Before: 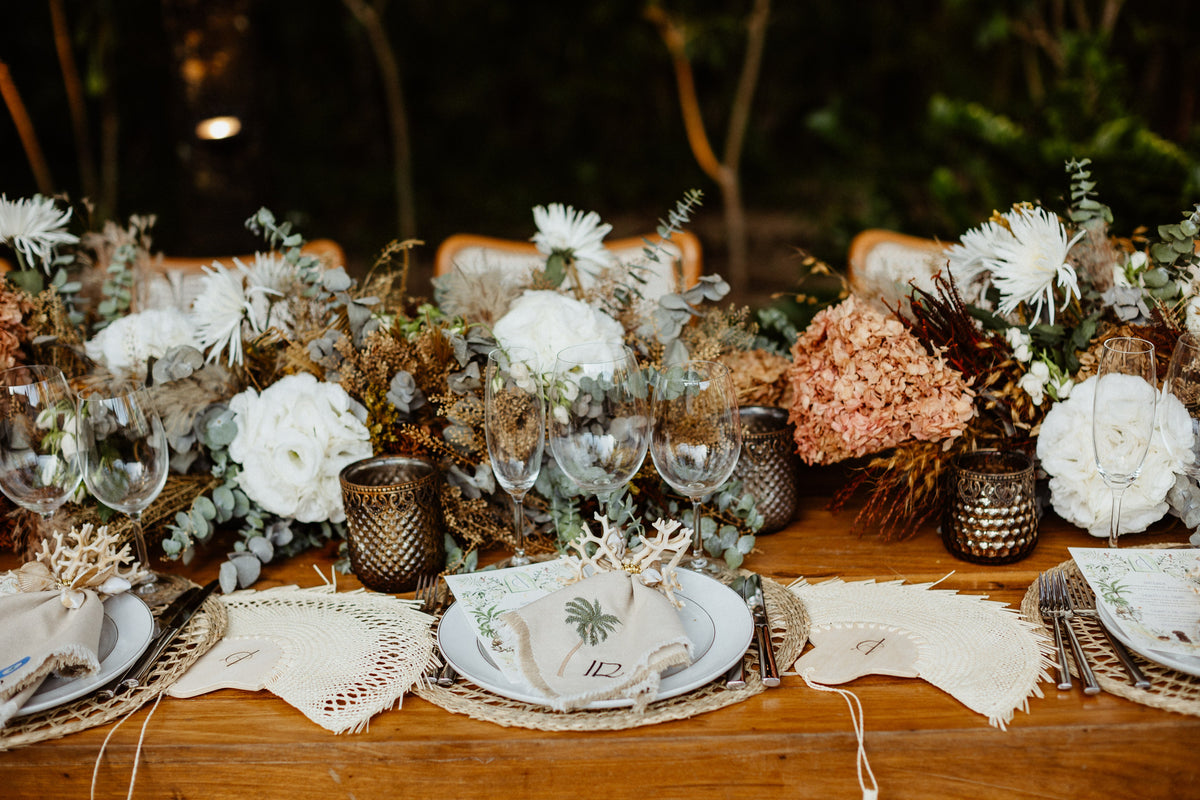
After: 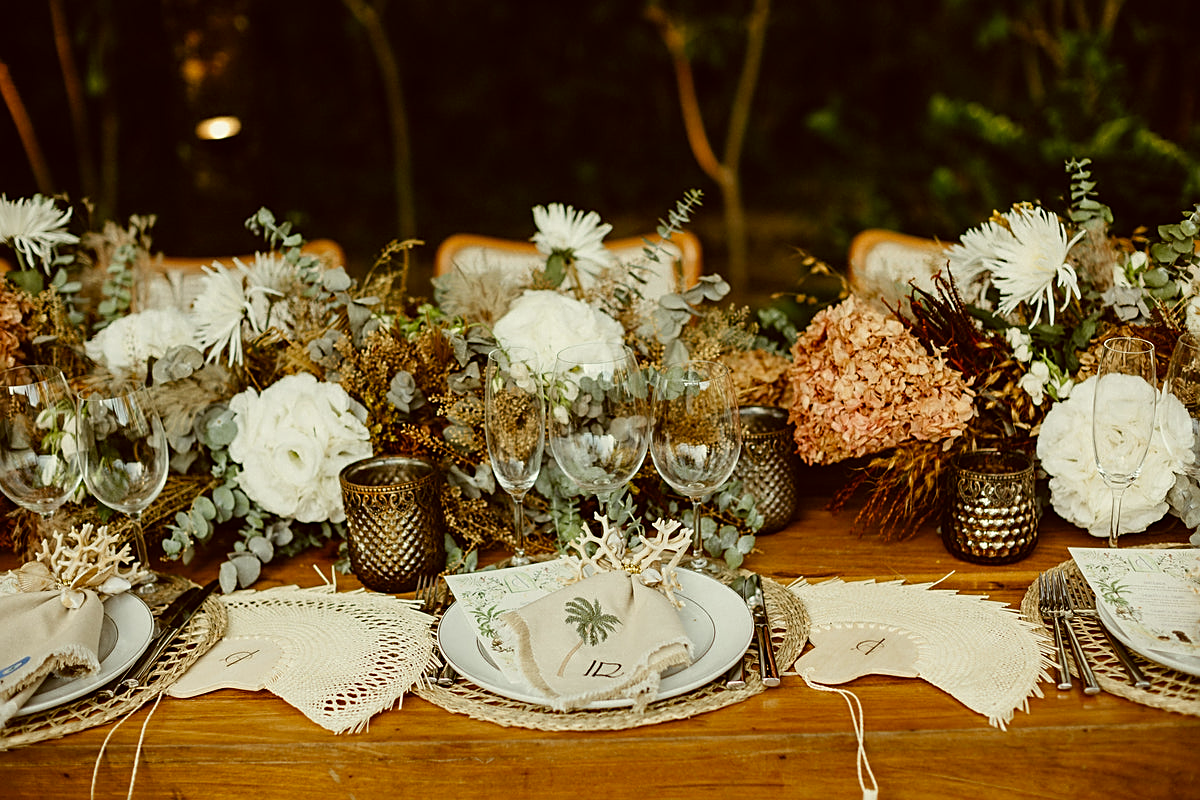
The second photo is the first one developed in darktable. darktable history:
color correction: highlights a* -1.21, highlights b* 9.99, shadows a* 0.629, shadows b* 19.25
sharpen: on, module defaults
